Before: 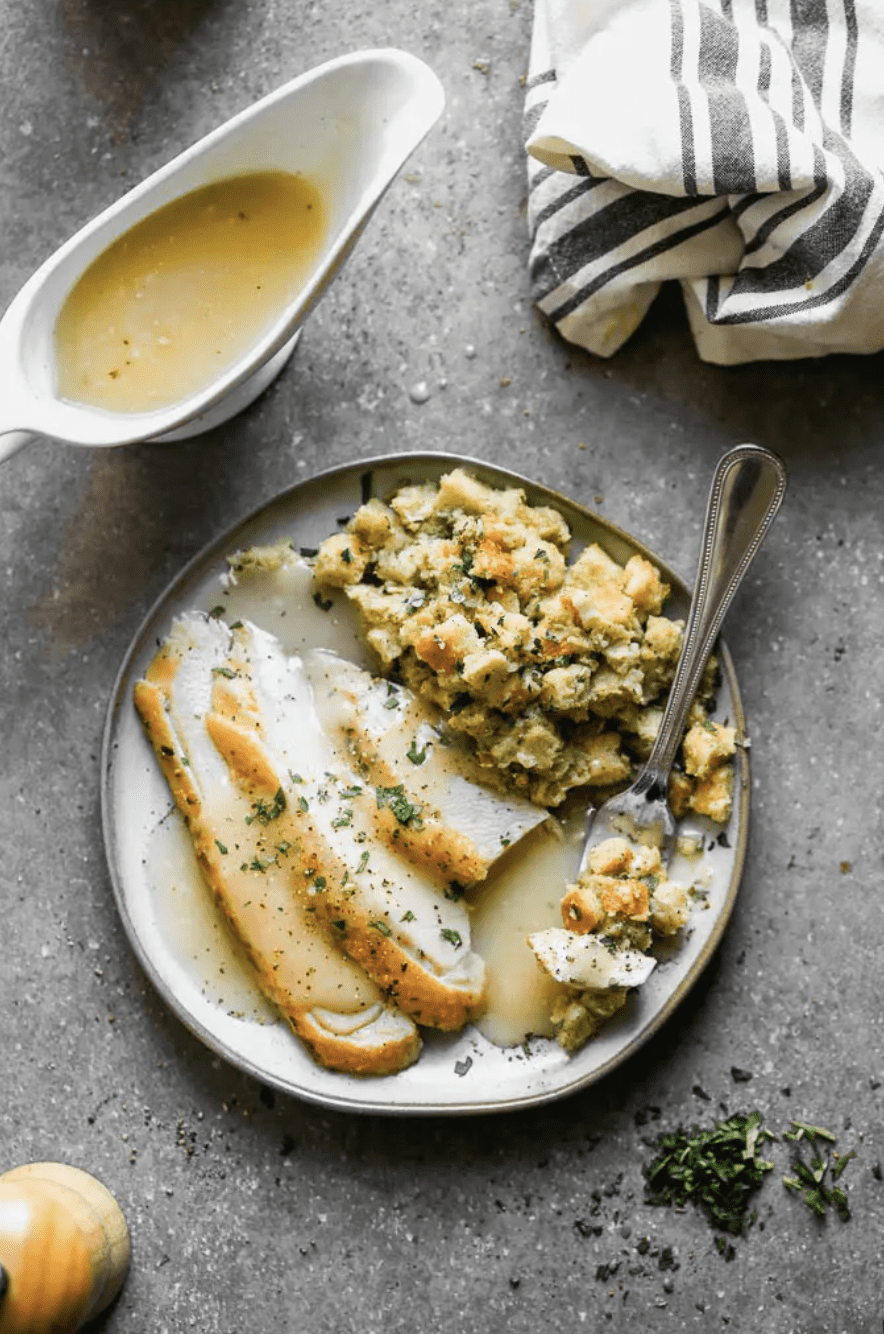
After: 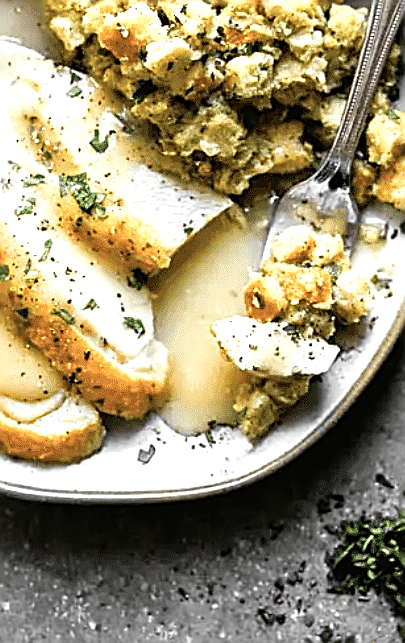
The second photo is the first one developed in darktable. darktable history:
sharpen: amount 1.007
crop: left 35.959%, top 45.902%, right 18.114%, bottom 5.825%
tone equalizer: -8 EV -0.733 EV, -7 EV -0.677 EV, -6 EV -0.582 EV, -5 EV -0.387 EV, -3 EV 0.402 EV, -2 EV 0.6 EV, -1 EV 0.677 EV, +0 EV 0.769 EV
